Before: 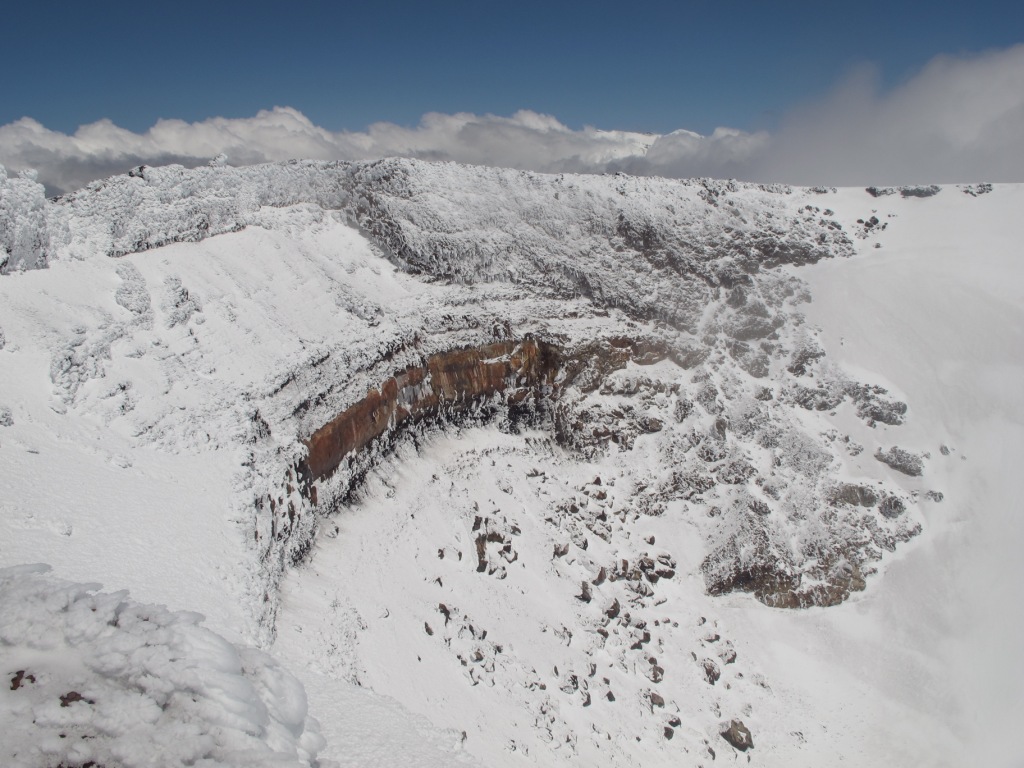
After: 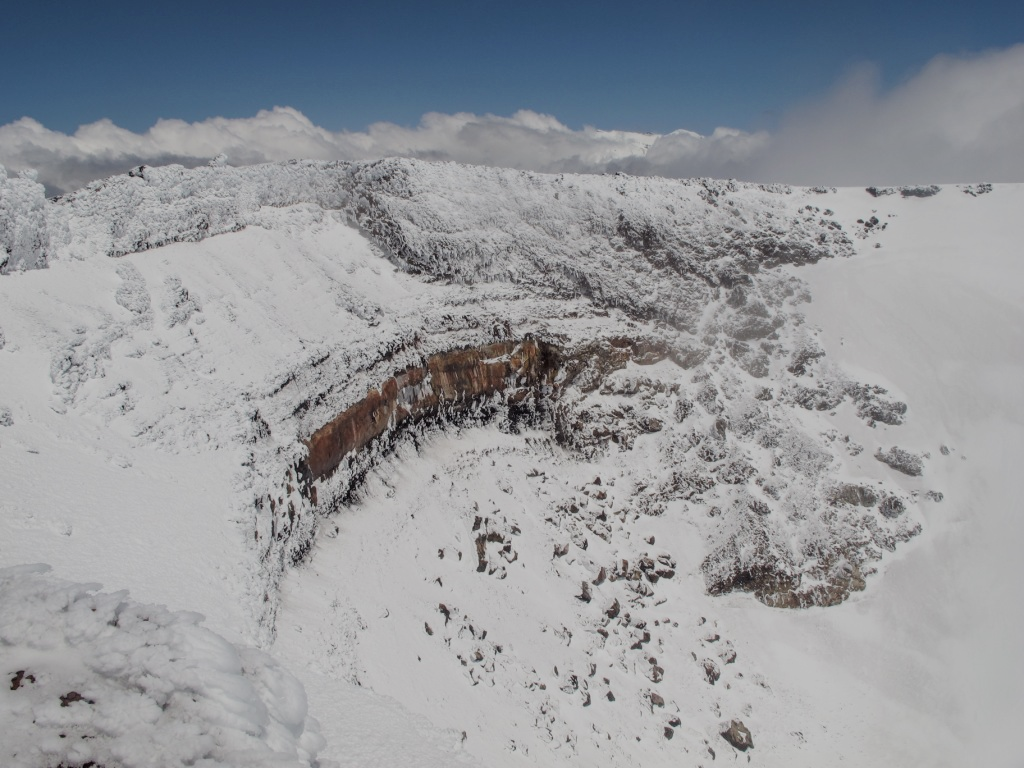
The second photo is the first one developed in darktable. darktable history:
local contrast: detail 115%
filmic rgb: black relative exposure -7.65 EV, white relative exposure 4.56 EV, hardness 3.61
